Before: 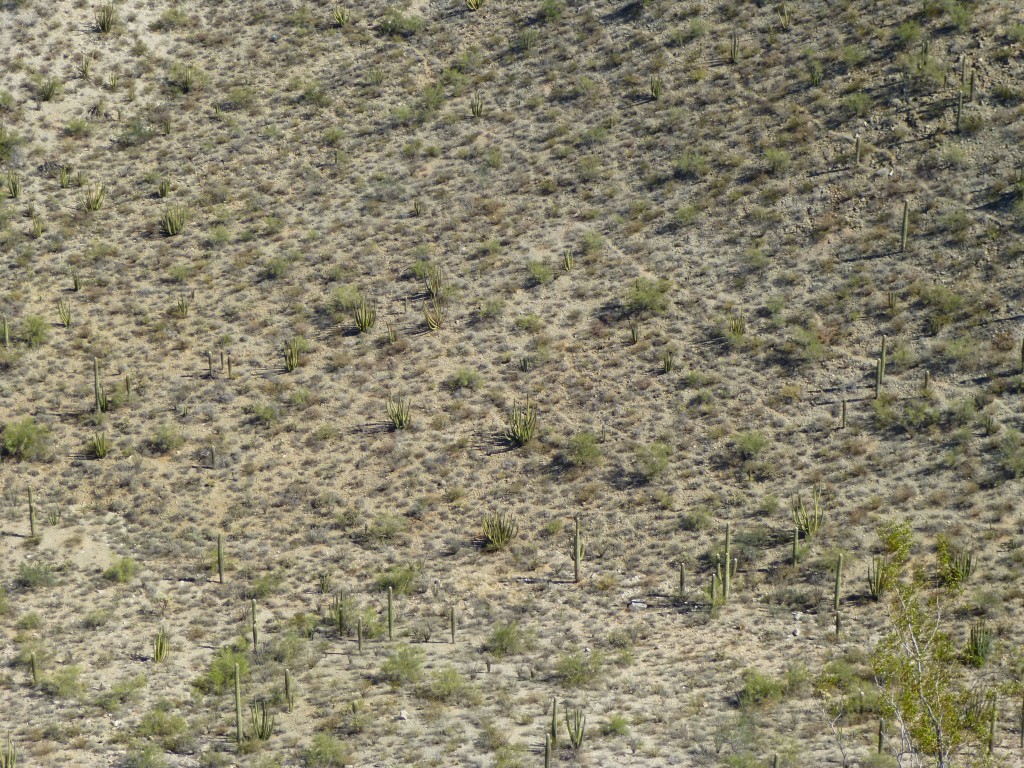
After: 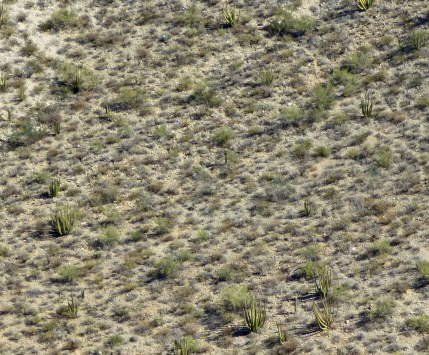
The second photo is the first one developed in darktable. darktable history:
crop and rotate: left 10.817%, top 0.062%, right 47.194%, bottom 53.626%
contrast equalizer: octaves 7, y [[0.528, 0.548, 0.563, 0.562, 0.546, 0.526], [0.55 ×6], [0 ×6], [0 ×6], [0 ×6]]
